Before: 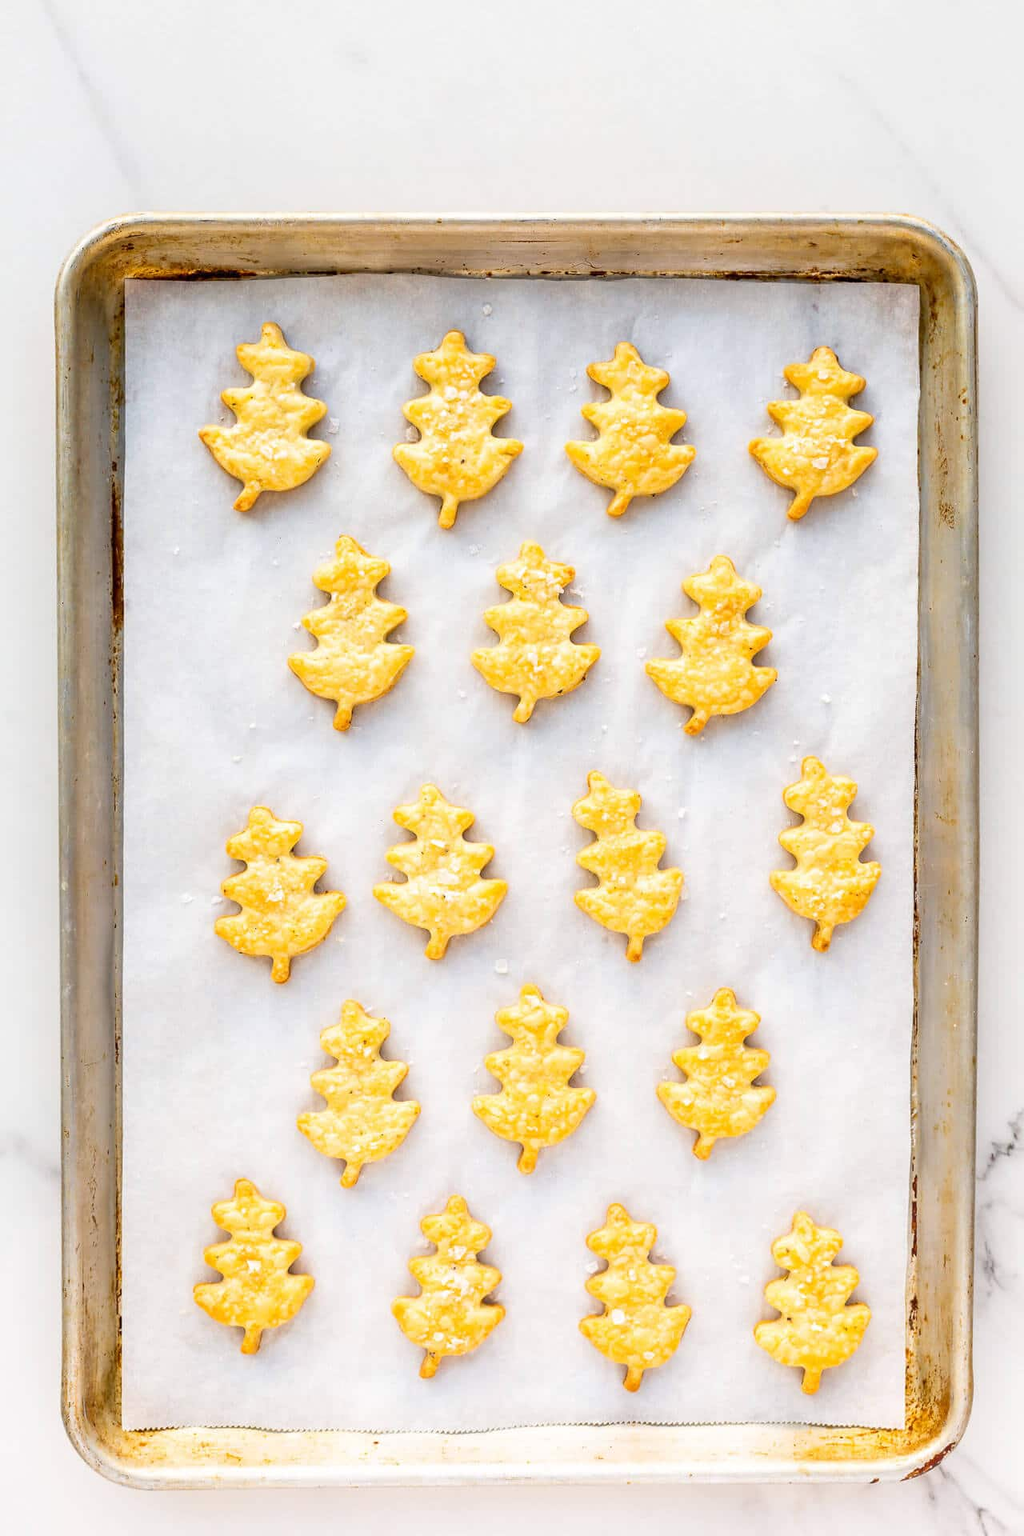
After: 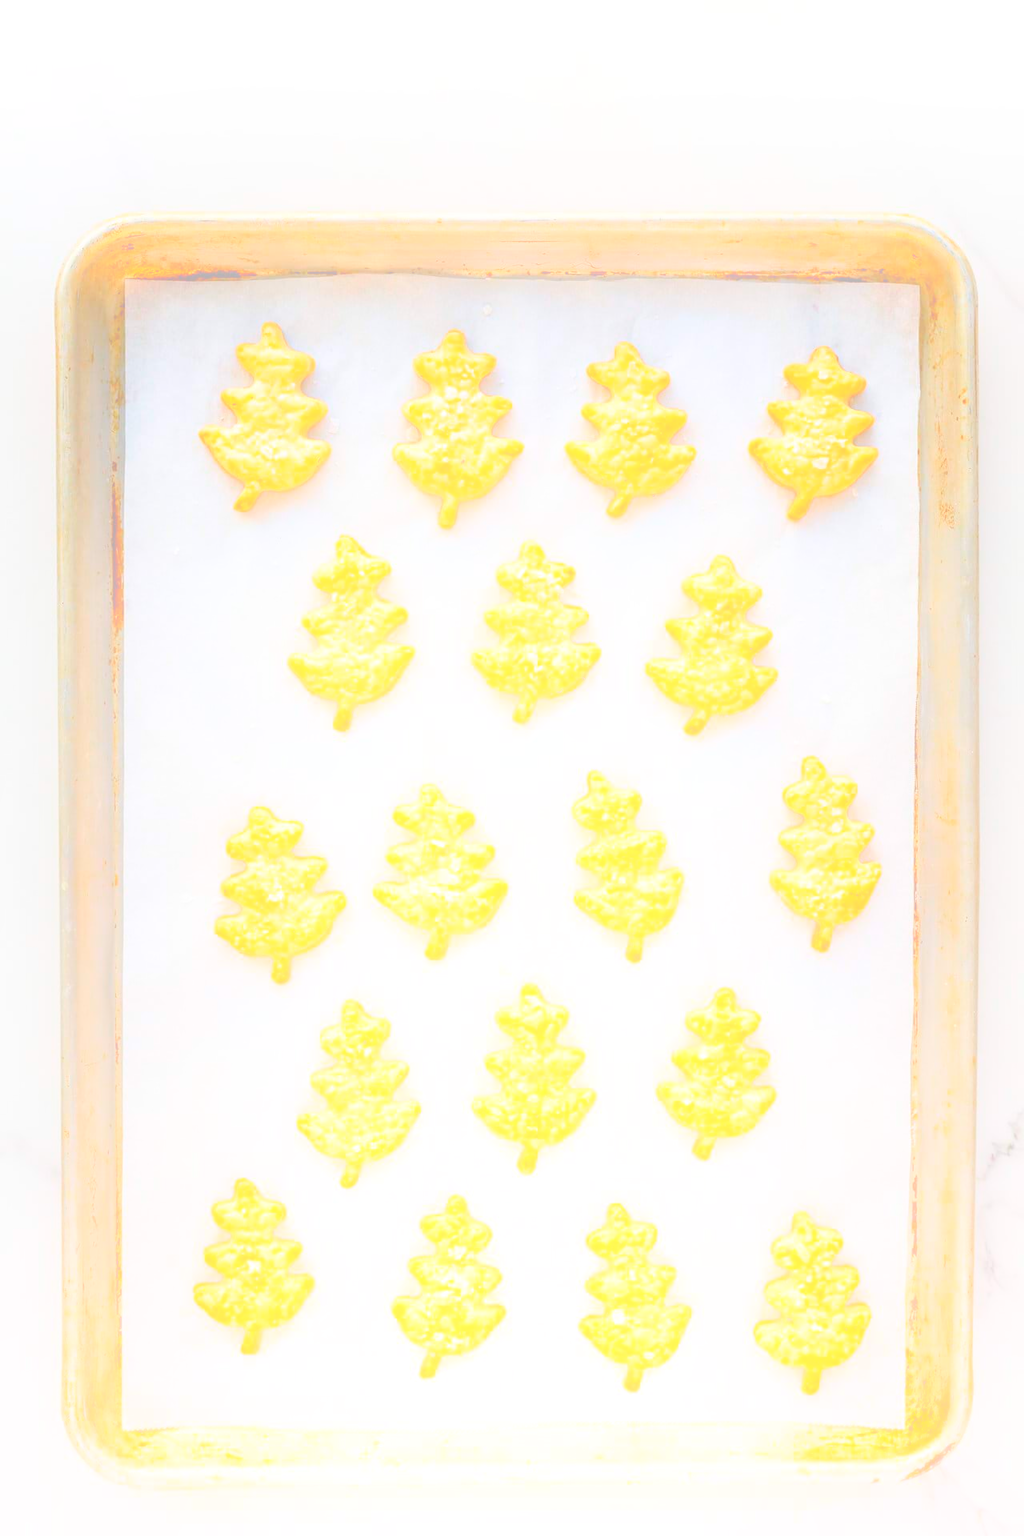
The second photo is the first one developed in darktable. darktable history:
bloom: size 40%
exposure: compensate highlight preservation false
